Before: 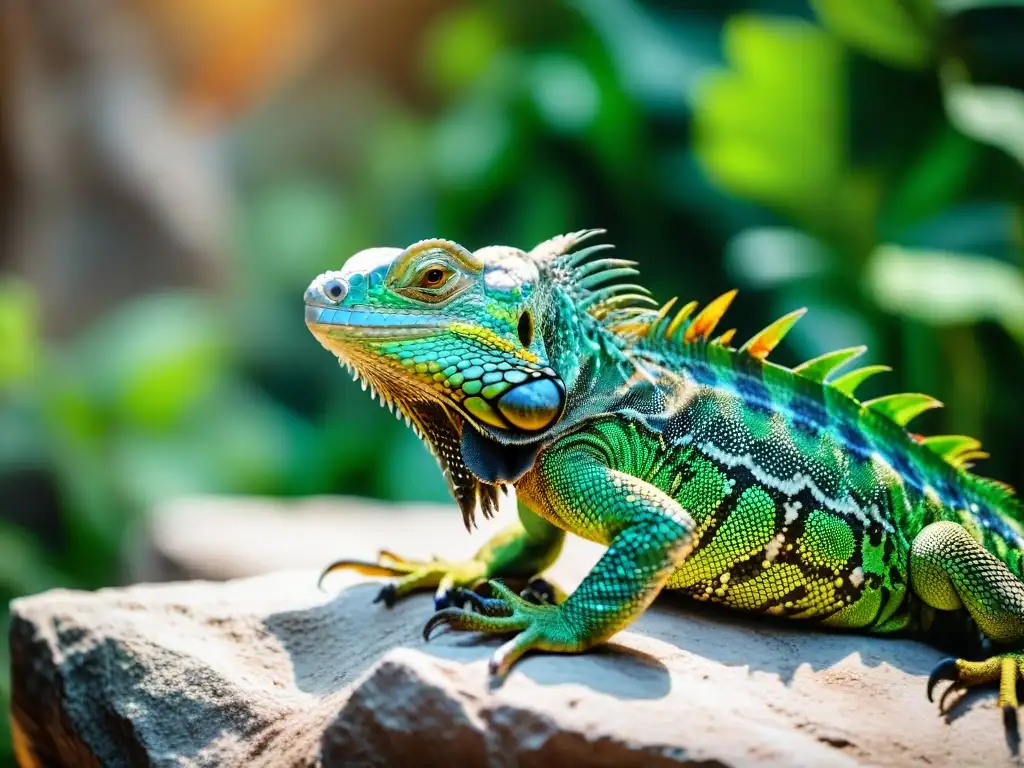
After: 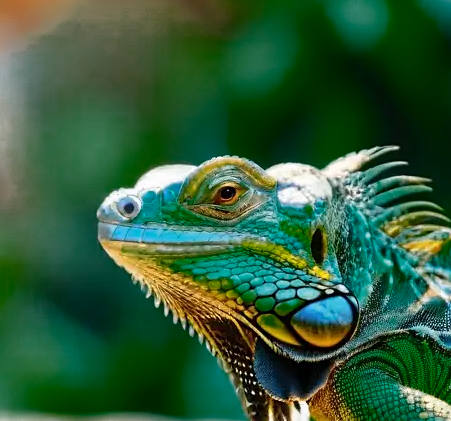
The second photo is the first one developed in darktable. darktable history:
crop: left 20.281%, top 10.874%, right 35.618%, bottom 34.226%
sharpen: amount 0.209
color zones: curves: ch0 [(0.25, 0.5) (0.347, 0.092) (0.75, 0.5)]; ch1 [(0.25, 0.5) (0.33, 0.51) (0.75, 0.5)]
